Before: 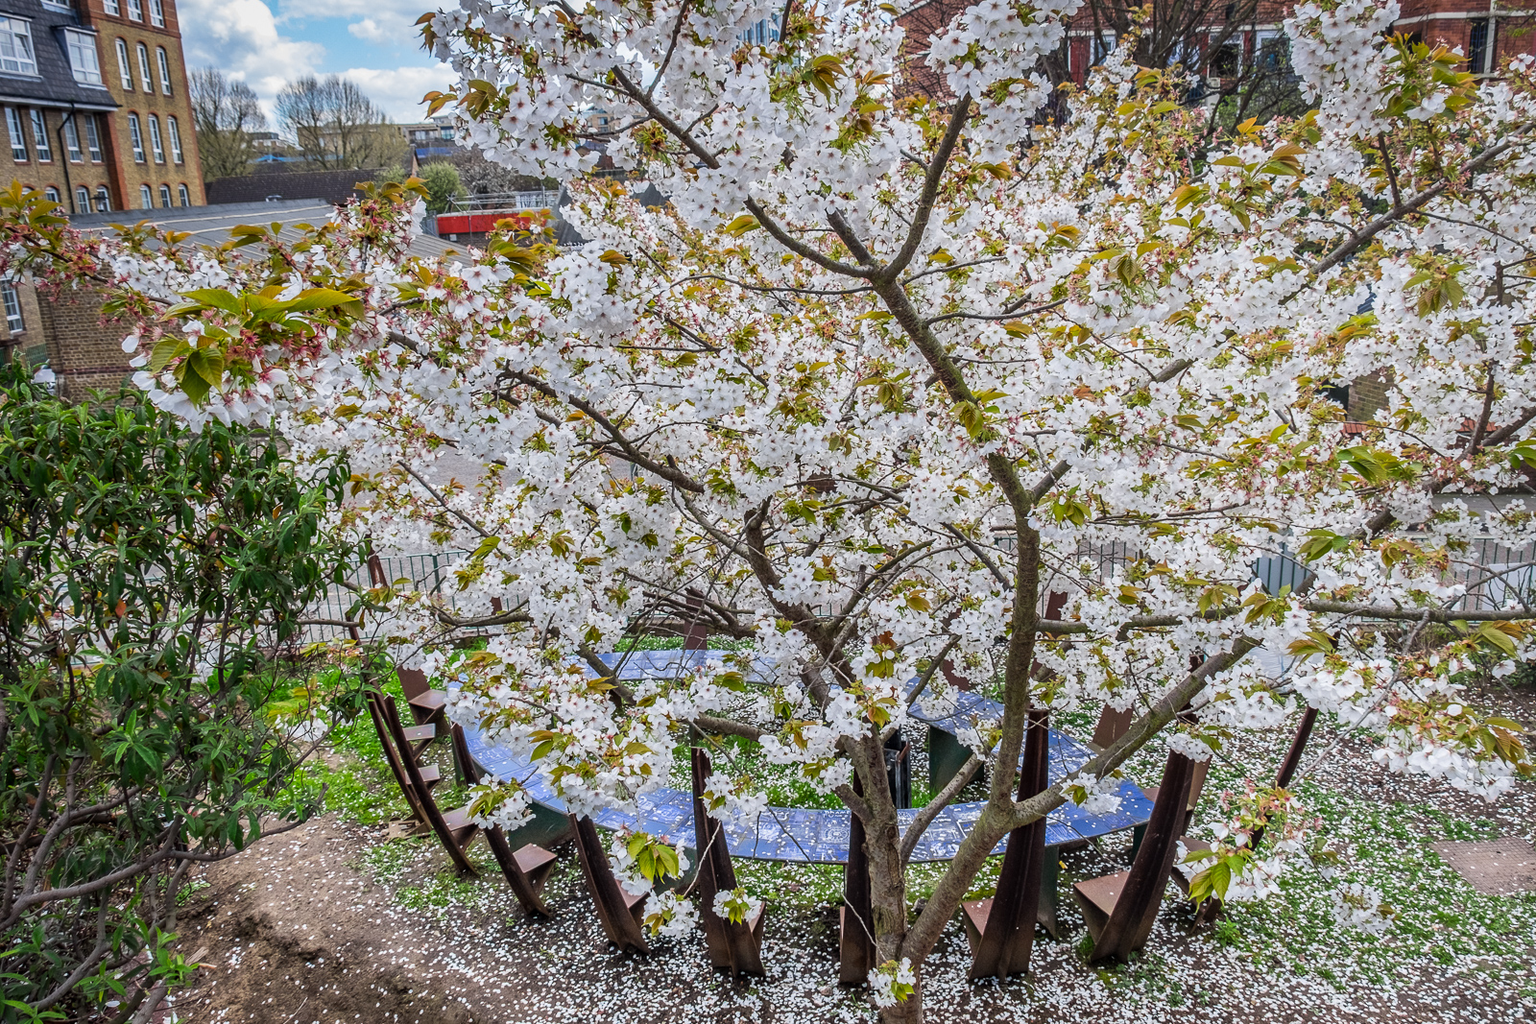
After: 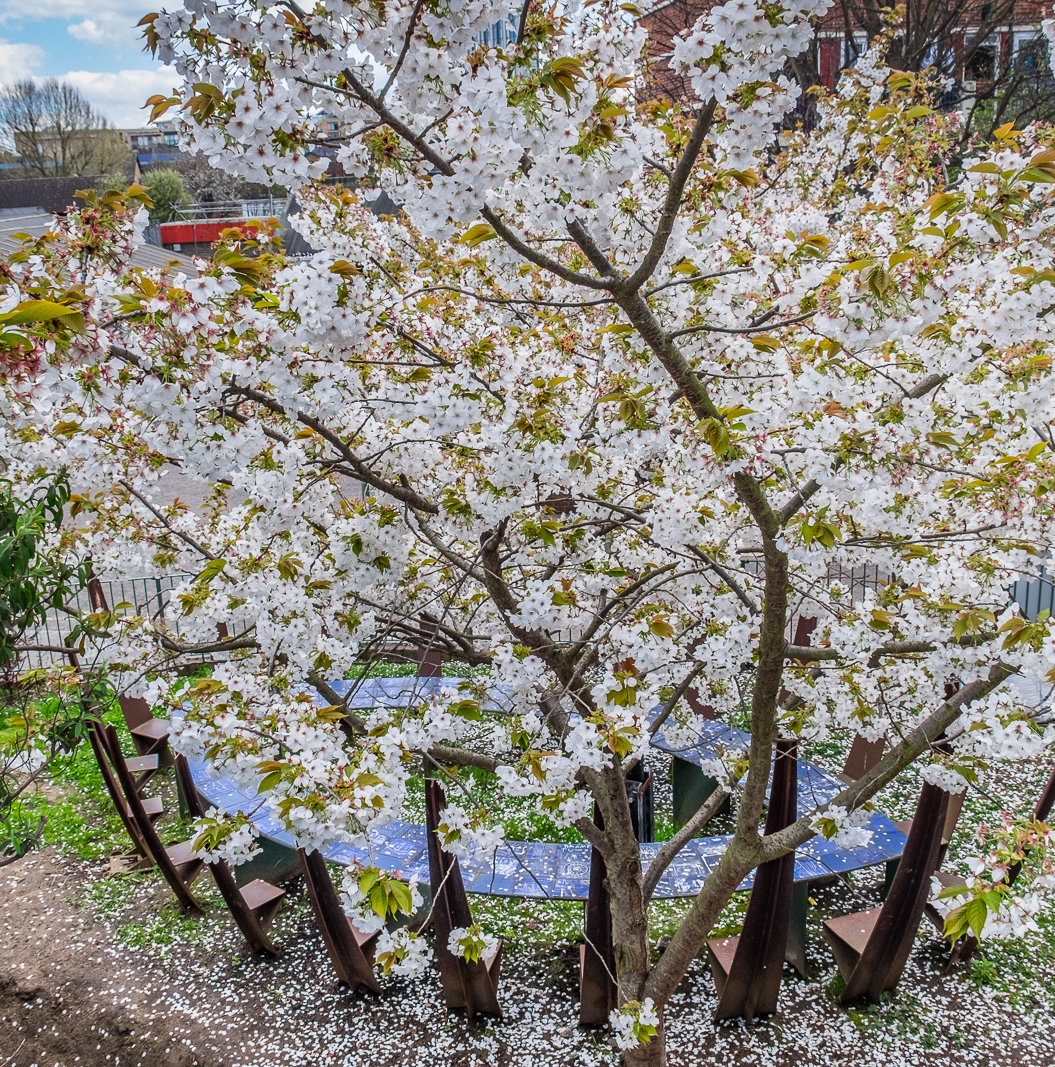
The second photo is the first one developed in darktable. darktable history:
crop and rotate: left 18.458%, right 15.553%
